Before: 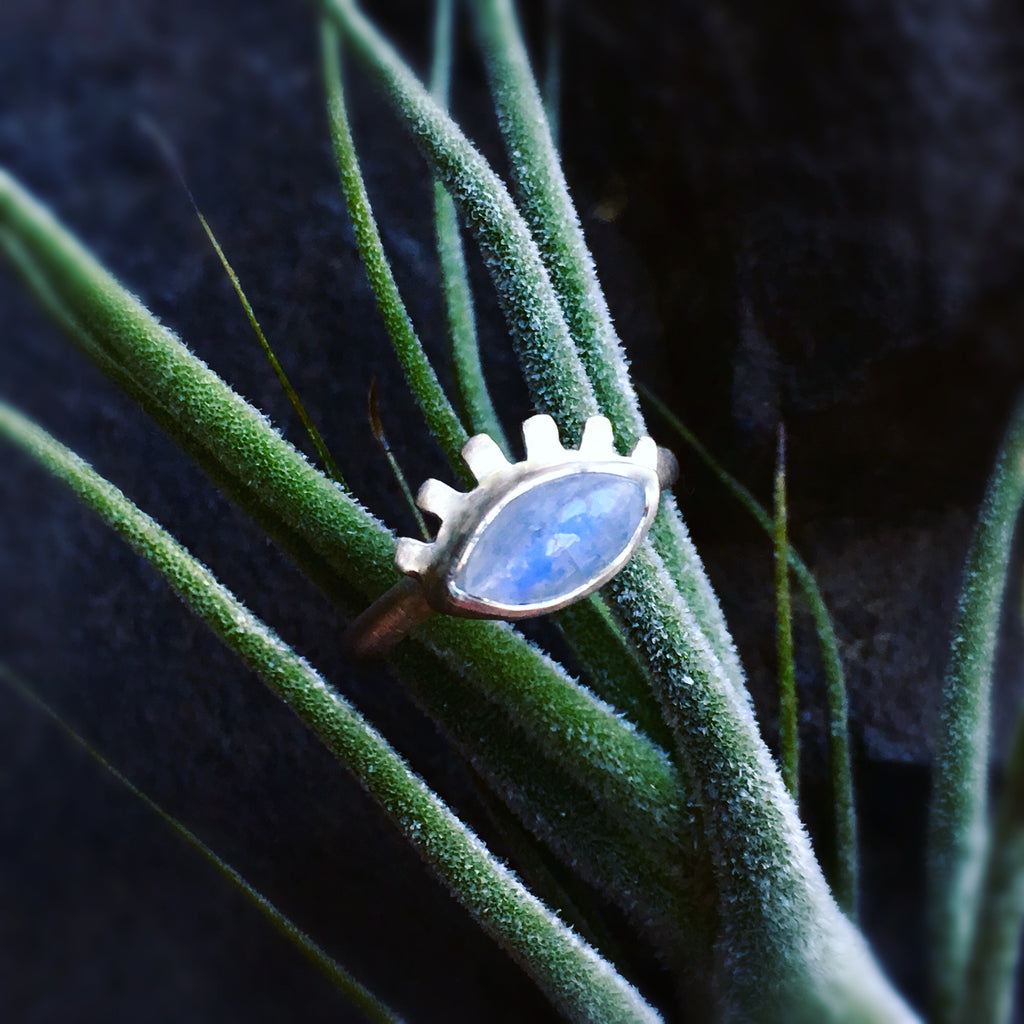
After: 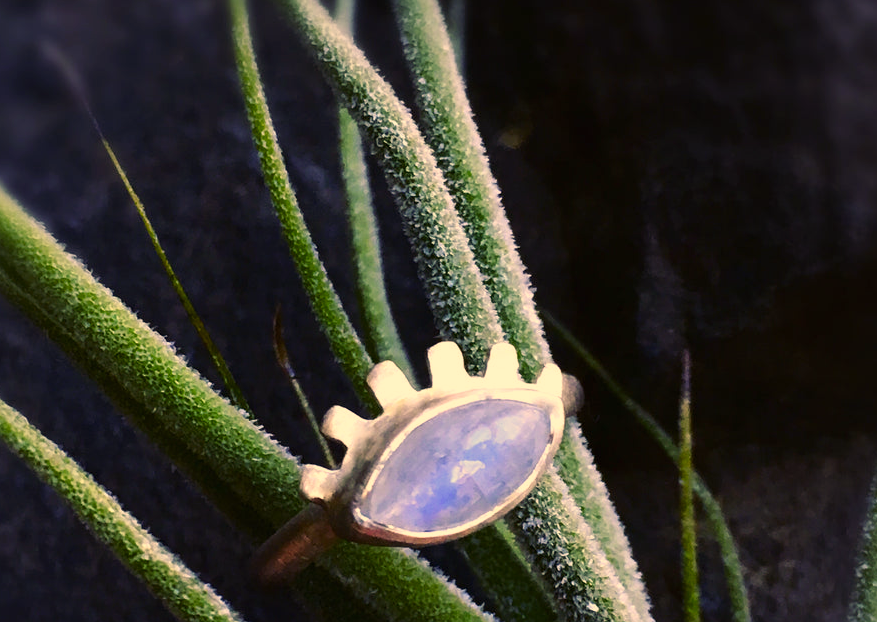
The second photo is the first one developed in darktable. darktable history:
color correction: highlights a* 14.8, highlights b* 31.12
crop and rotate: left 9.3%, top 7.168%, right 5.043%, bottom 32.006%
